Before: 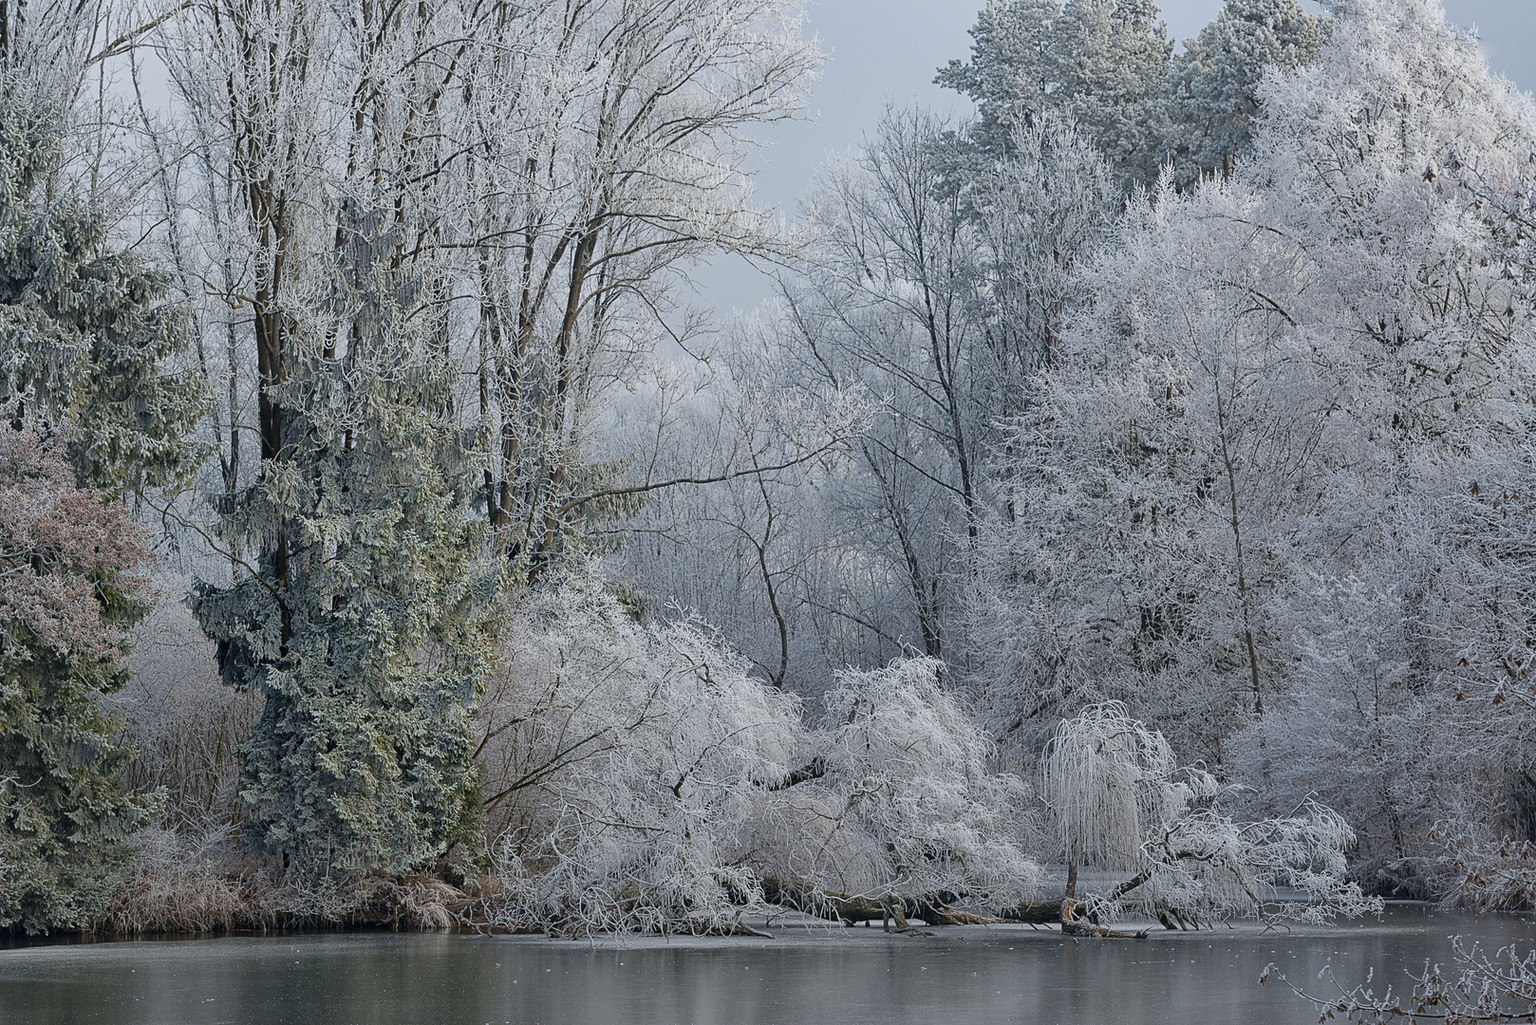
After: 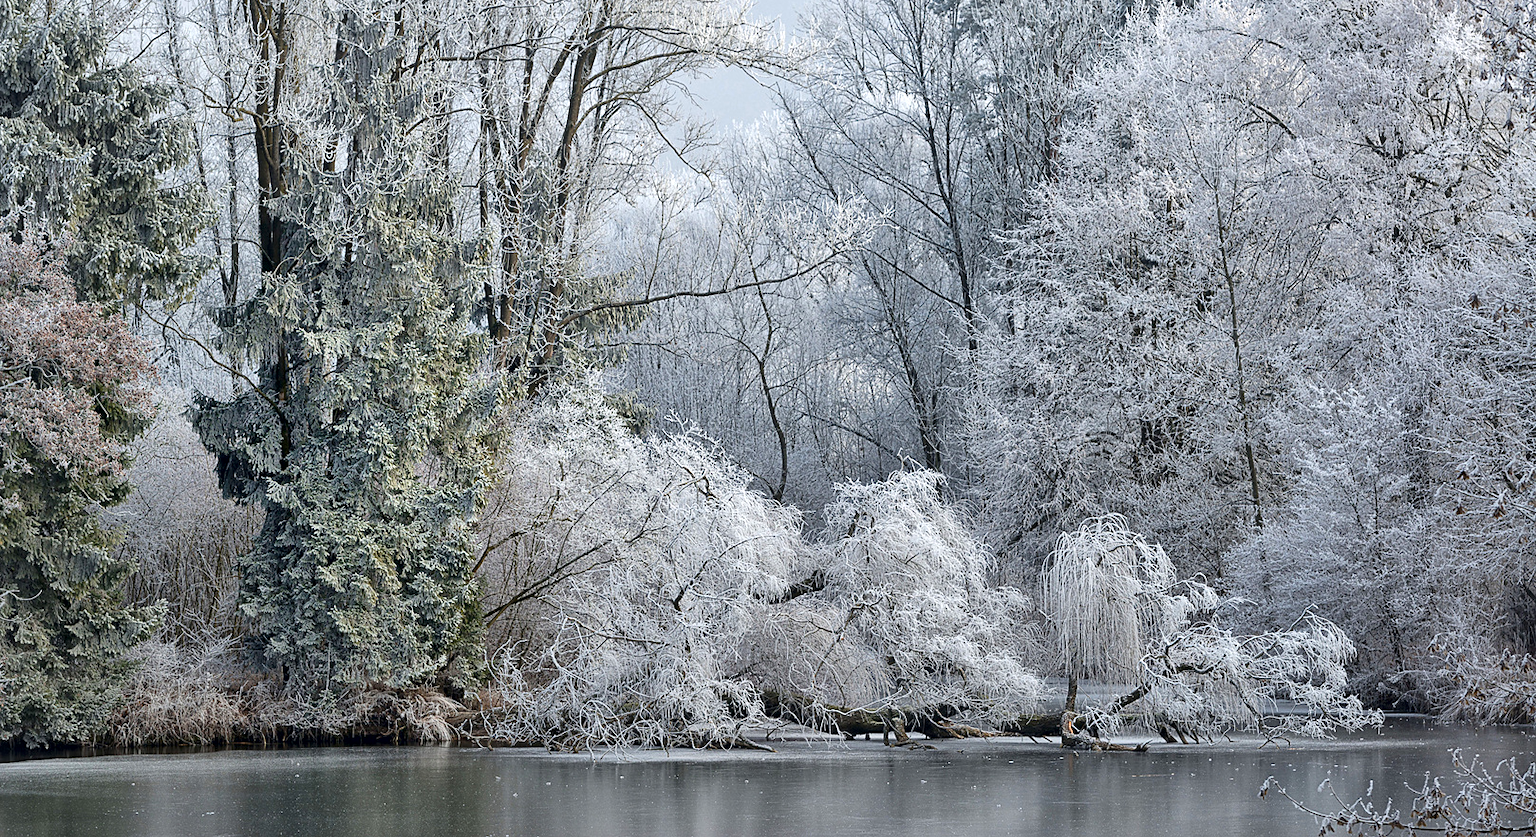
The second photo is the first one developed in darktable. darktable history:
crop and rotate: top 18.317%
local contrast: mode bilateral grid, contrast 25, coarseness 59, detail 151%, midtone range 0.2
exposure: black level correction 0, exposure 0.499 EV, compensate highlight preservation false
